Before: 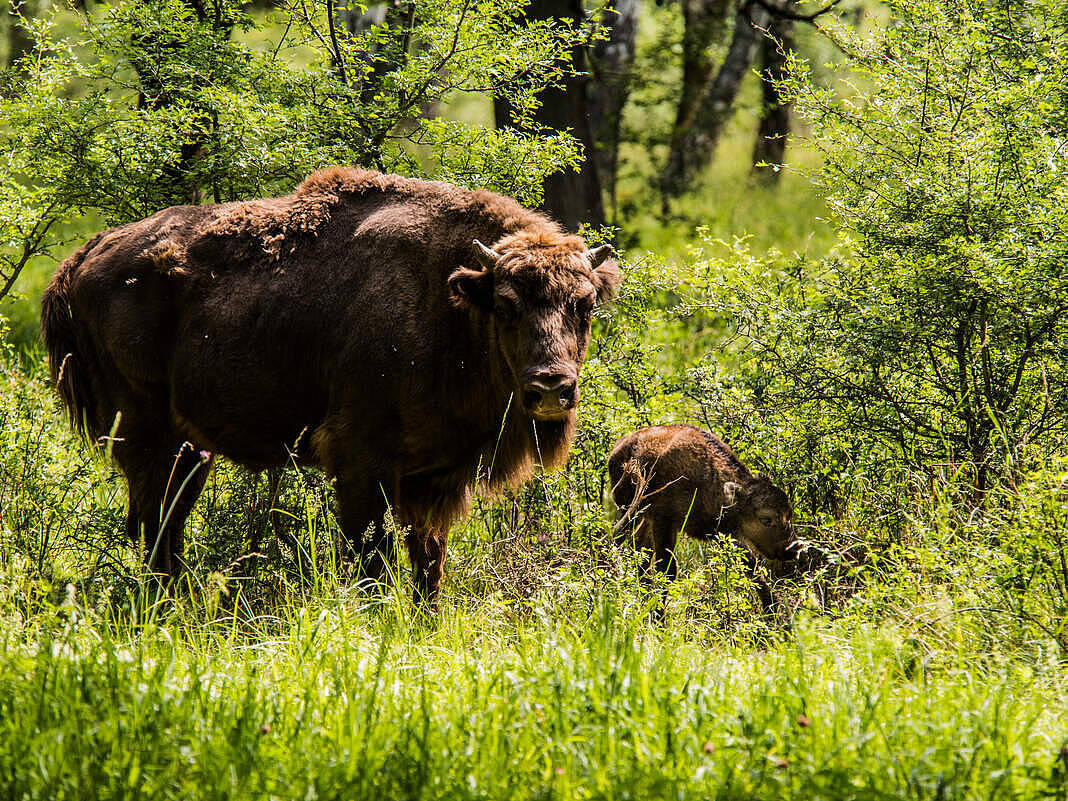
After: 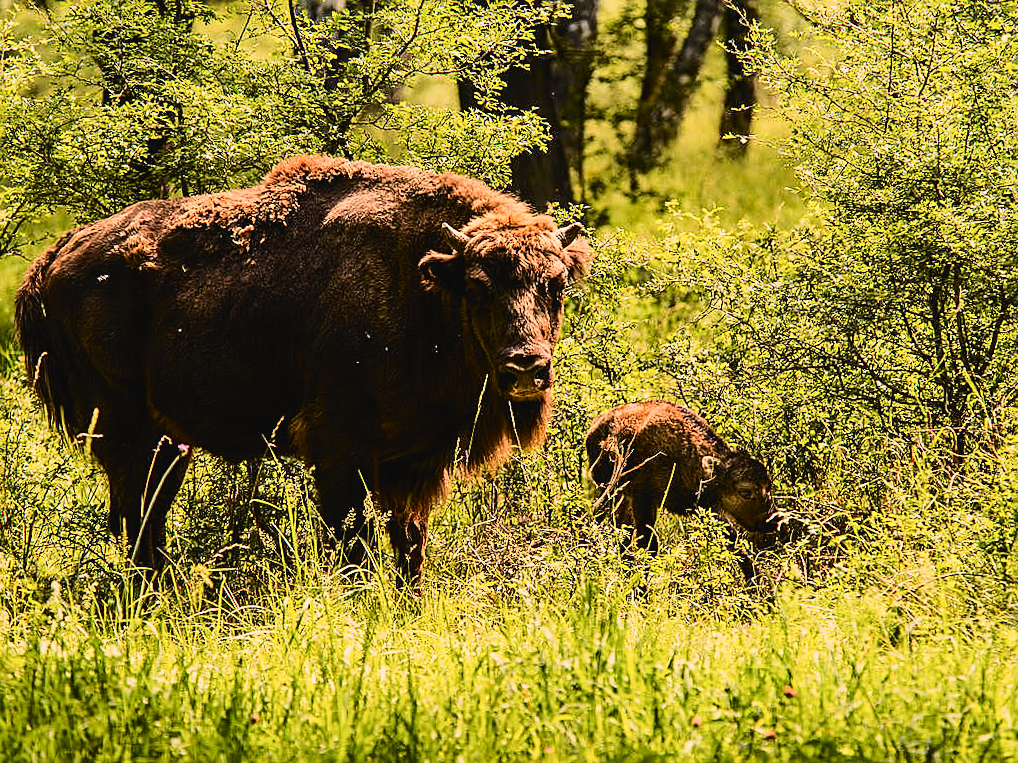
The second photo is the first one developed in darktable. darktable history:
white balance: red 1.127, blue 0.943
rotate and perspective: rotation -2.12°, lens shift (vertical) 0.009, lens shift (horizontal) -0.008, automatic cropping original format, crop left 0.036, crop right 0.964, crop top 0.05, crop bottom 0.959
tone curve: curves: ch0 [(0, 0.028) (0.037, 0.05) (0.123, 0.114) (0.19, 0.176) (0.269, 0.27) (0.48, 0.57) (0.595, 0.695) (0.718, 0.823) (0.855, 0.913) (1, 0.982)]; ch1 [(0, 0) (0.243, 0.245) (0.422, 0.415) (0.493, 0.495) (0.508, 0.506) (0.536, 0.538) (0.569, 0.58) (0.611, 0.644) (0.769, 0.807) (1, 1)]; ch2 [(0, 0) (0.249, 0.216) (0.349, 0.321) (0.424, 0.442) (0.476, 0.483) (0.498, 0.499) (0.517, 0.519) (0.532, 0.547) (0.569, 0.608) (0.614, 0.661) (0.706, 0.75) (0.808, 0.809) (0.991, 0.968)], color space Lab, independent channels, preserve colors none
sharpen: on, module defaults
exposure: exposure -0.293 EV, compensate highlight preservation false
tone equalizer: on, module defaults
